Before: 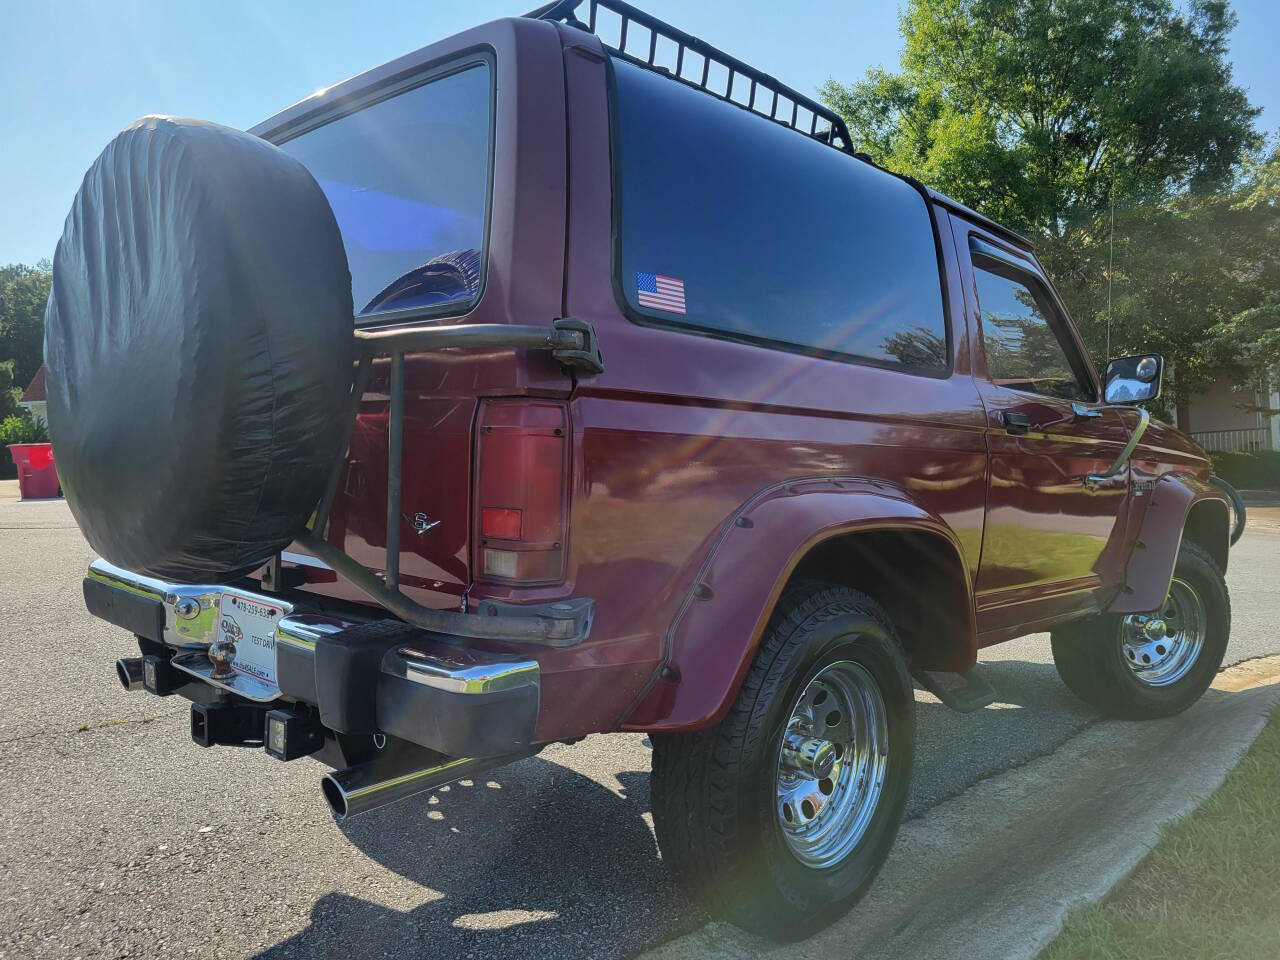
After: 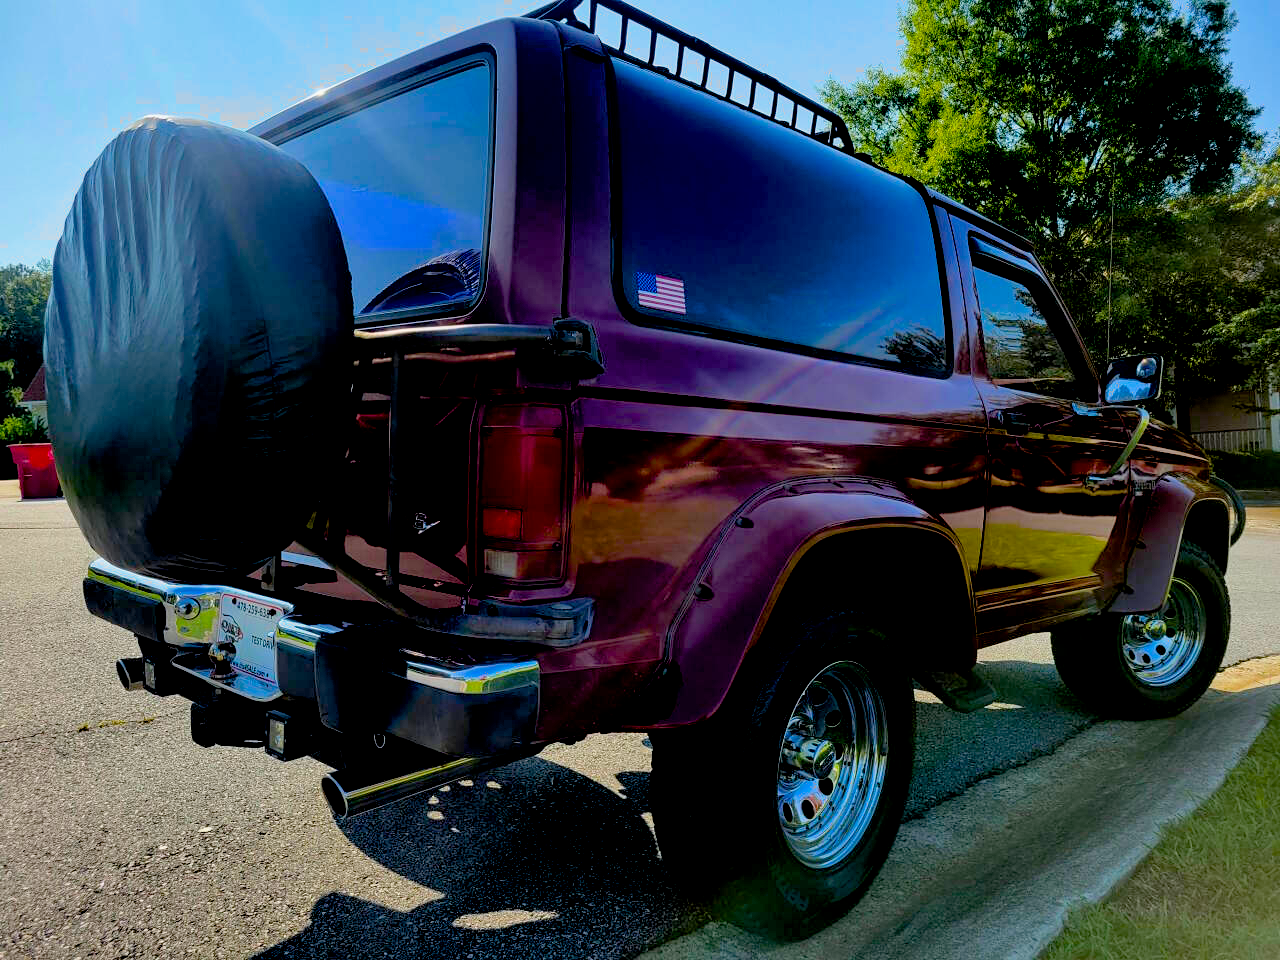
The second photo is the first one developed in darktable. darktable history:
color balance rgb: perceptual saturation grading › global saturation 30%, global vibrance 20%
filmic rgb: middle gray luminance 18.42%, black relative exposure -11.45 EV, white relative exposure 2.55 EV, threshold 6 EV, target black luminance 0%, hardness 8.41, latitude 99%, contrast 1.084, shadows ↔ highlights balance 0.505%, add noise in highlights 0, preserve chrominance max RGB, color science v3 (2019), use custom middle-gray values true, iterations of high-quality reconstruction 0, contrast in highlights soft, enable highlight reconstruction true
exposure: black level correction 0.056, compensate highlight preservation false
